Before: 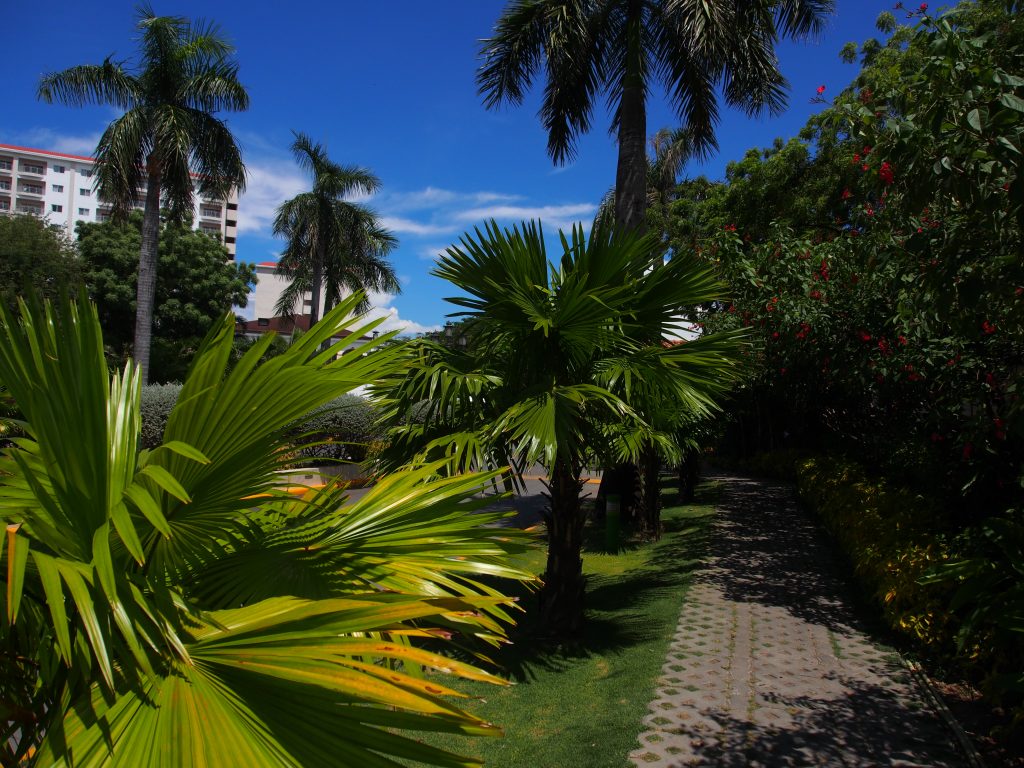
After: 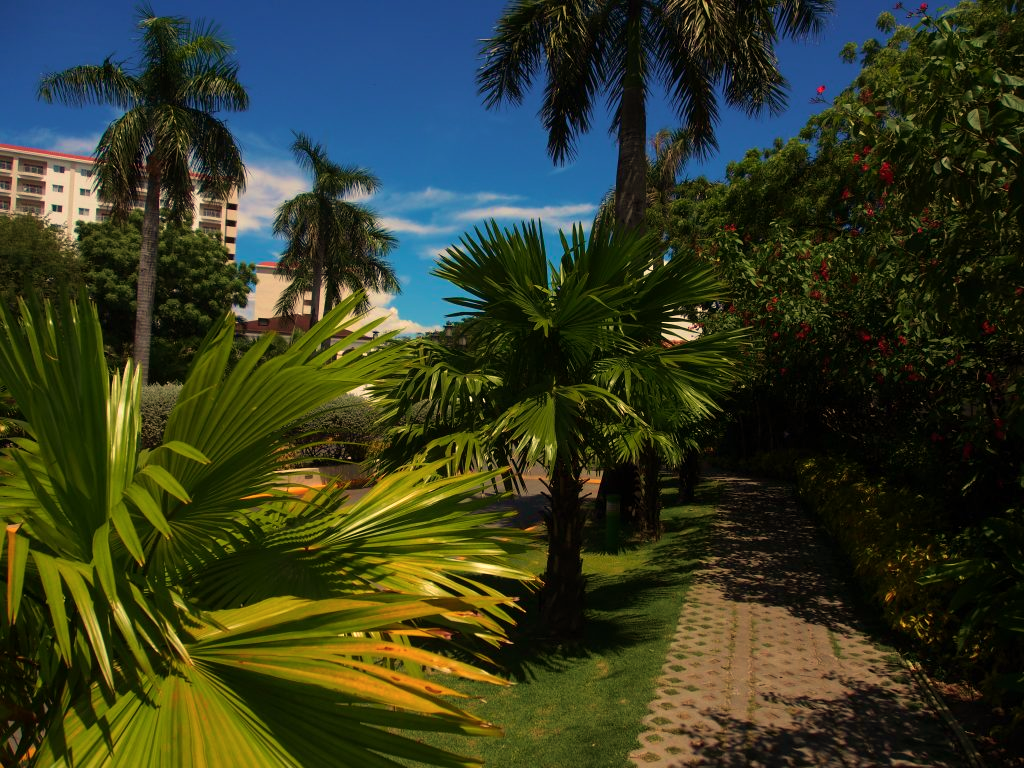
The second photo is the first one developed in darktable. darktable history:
color balance rgb: on, module defaults
white balance: red 1.123, blue 0.83
velvia: strength 45%
